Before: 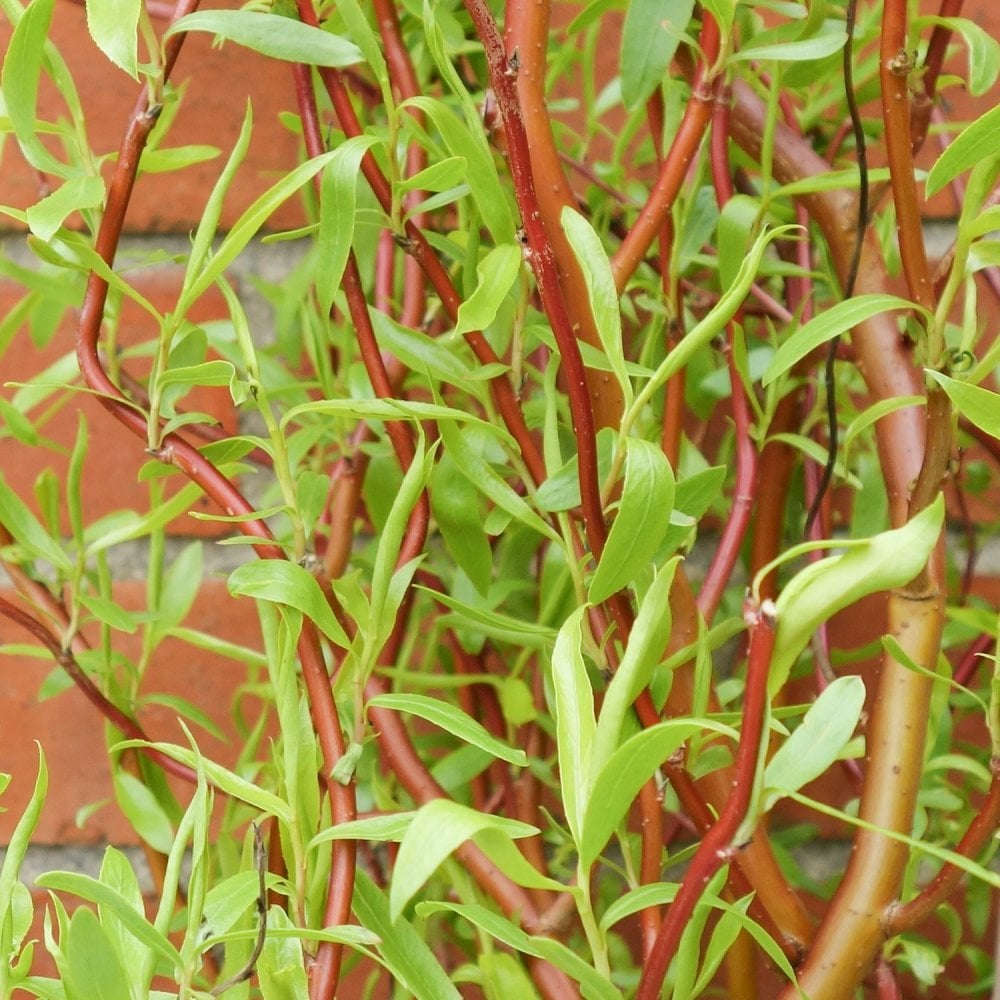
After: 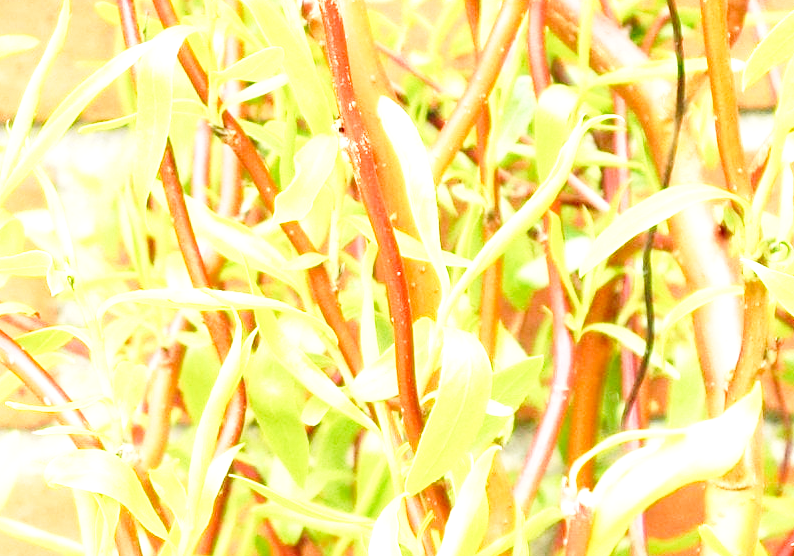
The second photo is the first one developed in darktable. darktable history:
crop: left 18.364%, top 11.076%, right 2.148%, bottom 33.246%
exposure: black level correction 0, exposure 1.663 EV, compensate exposure bias true, compensate highlight preservation false
base curve: curves: ch0 [(0, 0) (0.028, 0.03) (0.121, 0.232) (0.46, 0.748) (0.859, 0.968) (1, 1)], preserve colors none
